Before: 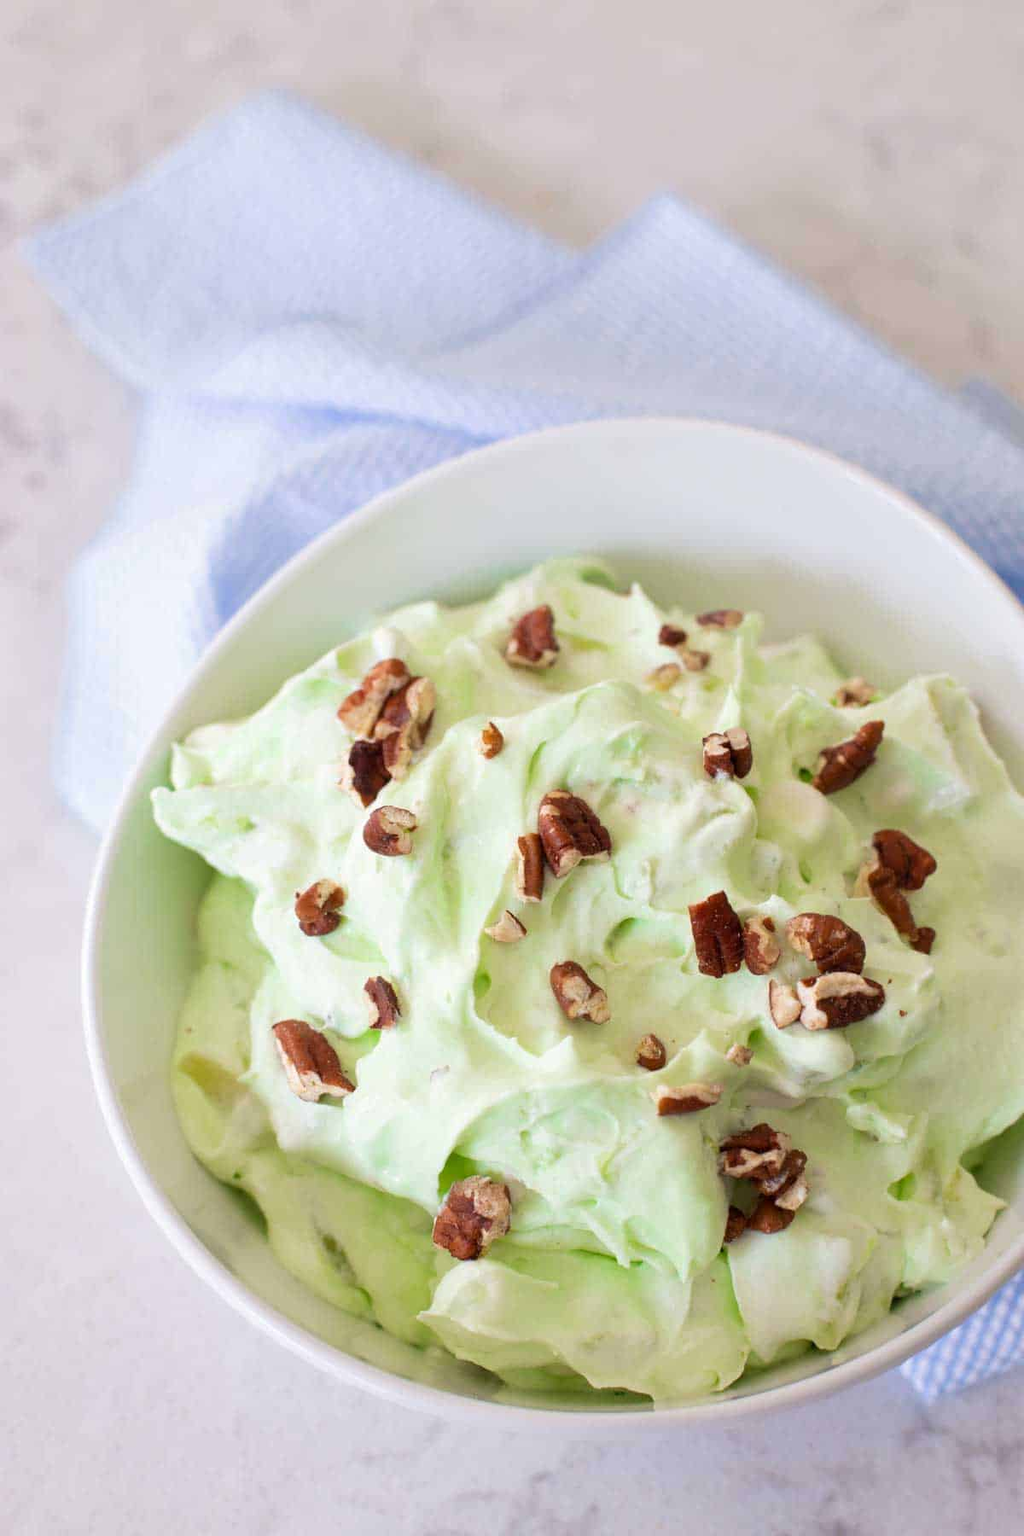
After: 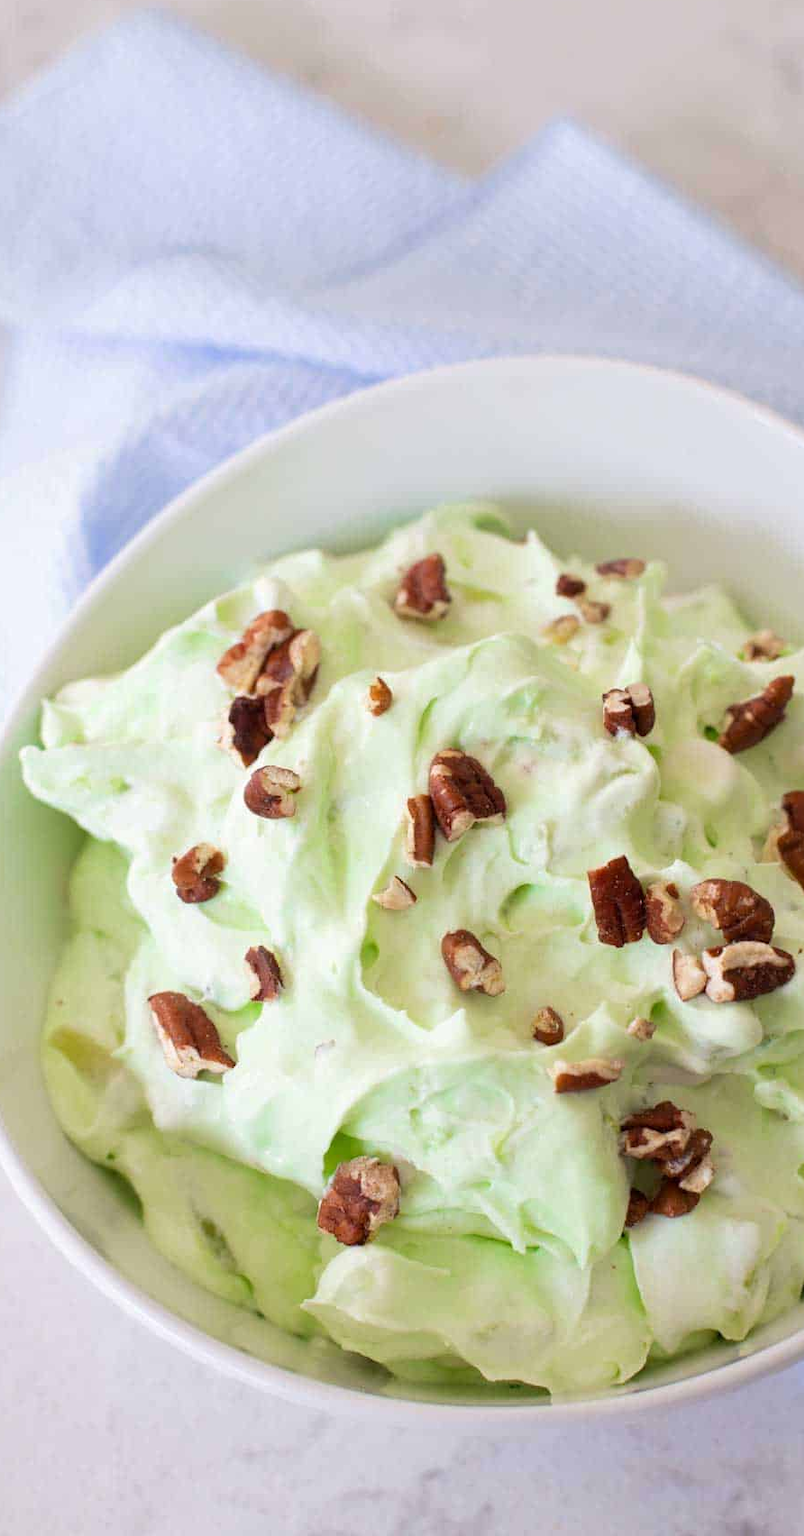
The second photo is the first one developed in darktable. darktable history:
crop and rotate: left 12.996%, top 5.309%, right 12.556%
